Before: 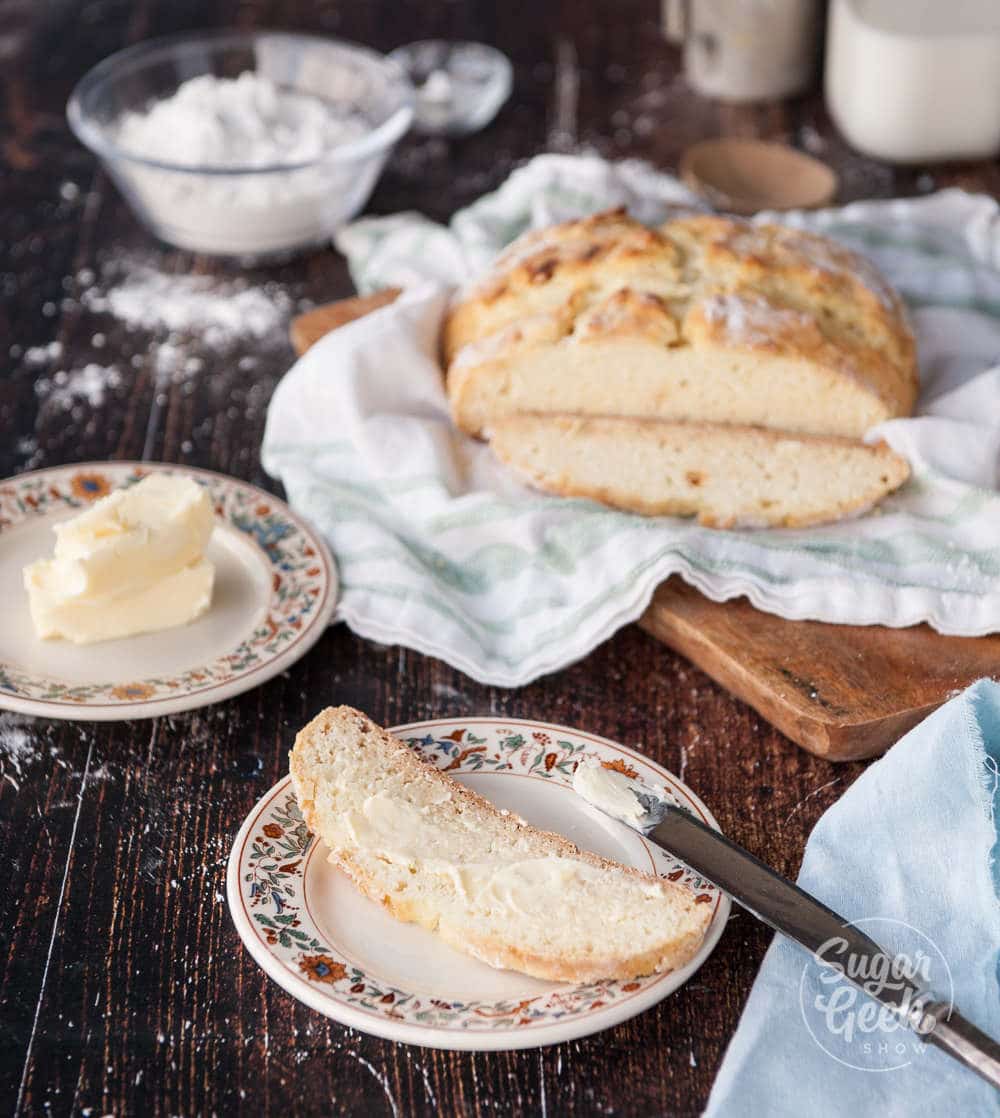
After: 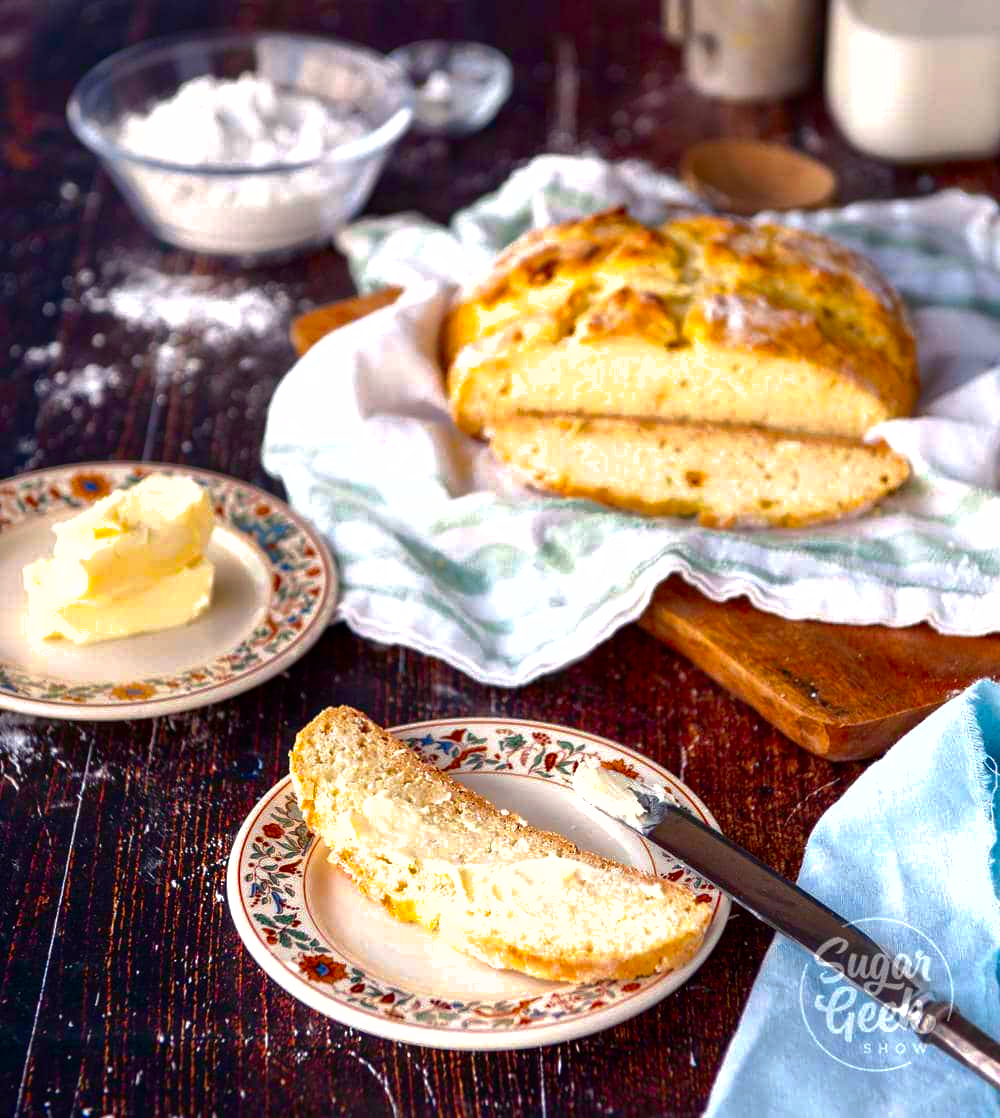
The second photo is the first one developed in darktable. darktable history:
contrast brightness saturation: contrast 0.116, brightness -0.116, saturation 0.2
color balance rgb: shadows lift › chroma 3.128%, shadows lift › hue 280.77°, linear chroma grading › global chroma 14.696%, perceptual saturation grading › global saturation 31.167%, perceptual brilliance grading › global brilliance 14.687%, perceptual brilliance grading › shadows -35.533%, global vibrance 14.571%
shadows and highlights: on, module defaults
